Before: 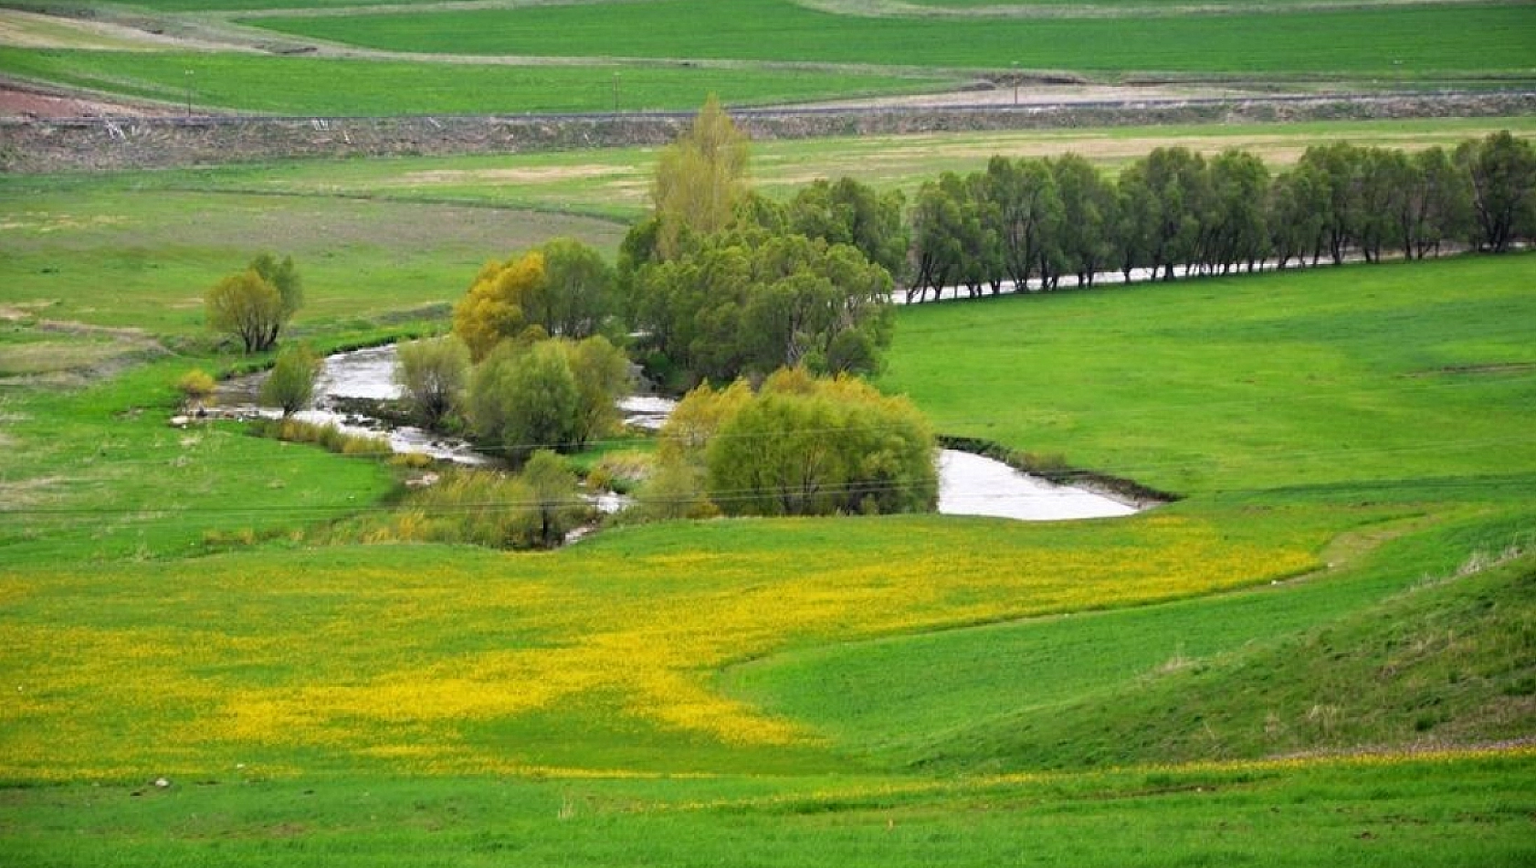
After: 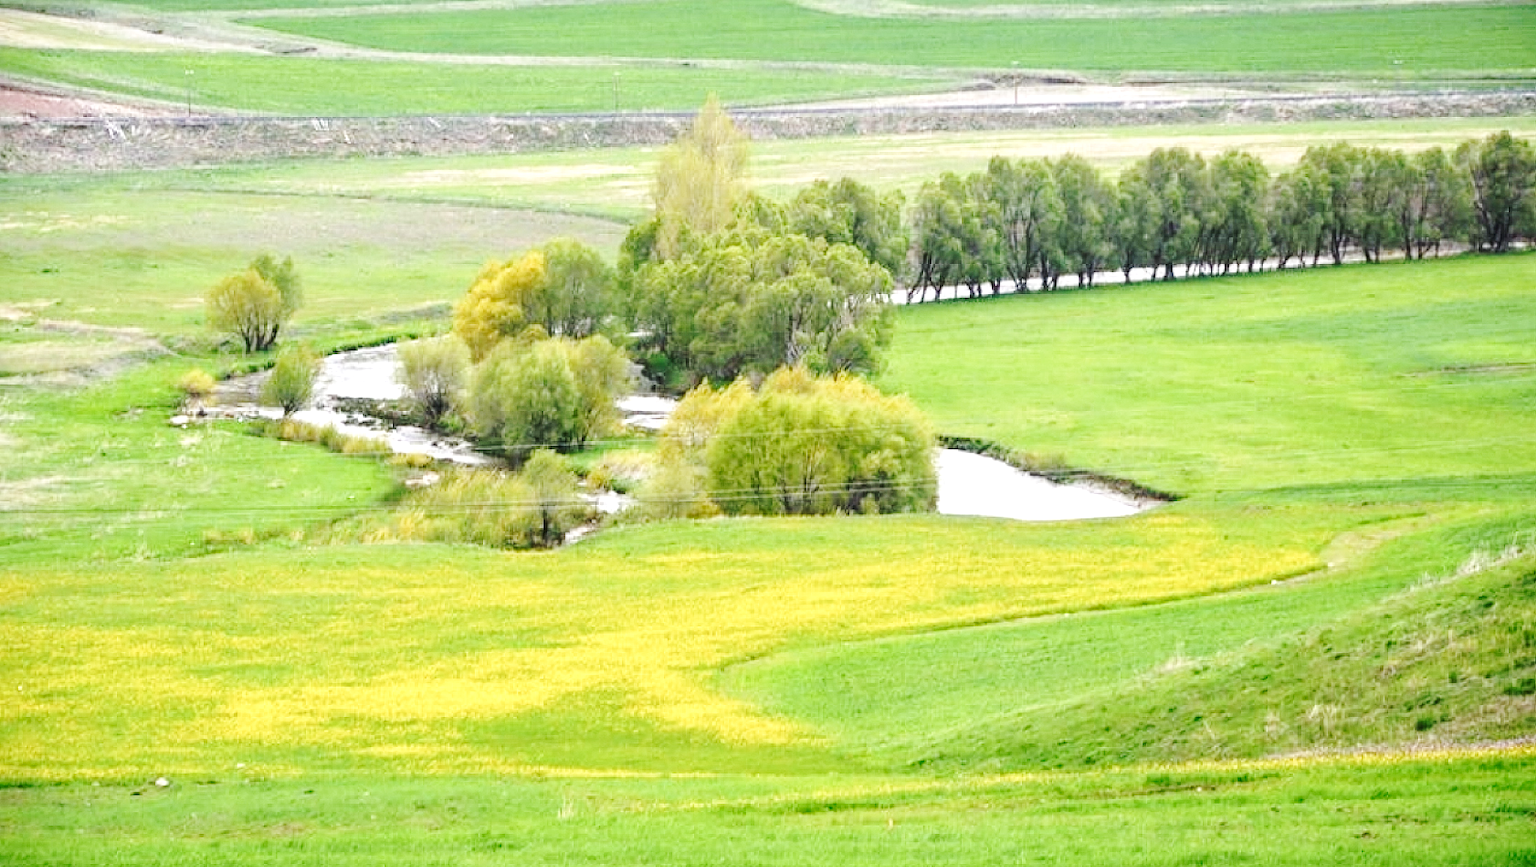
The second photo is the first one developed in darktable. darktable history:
base curve: curves: ch0 [(0, 0.007) (0.028, 0.063) (0.121, 0.311) (0.46, 0.743) (0.859, 0.957) (1, 1)], preserve colors none
exposure: exposure 0.495 EV, compensate exposure bias true, compensate highlight preservation false
local contrast: on, module defaults
